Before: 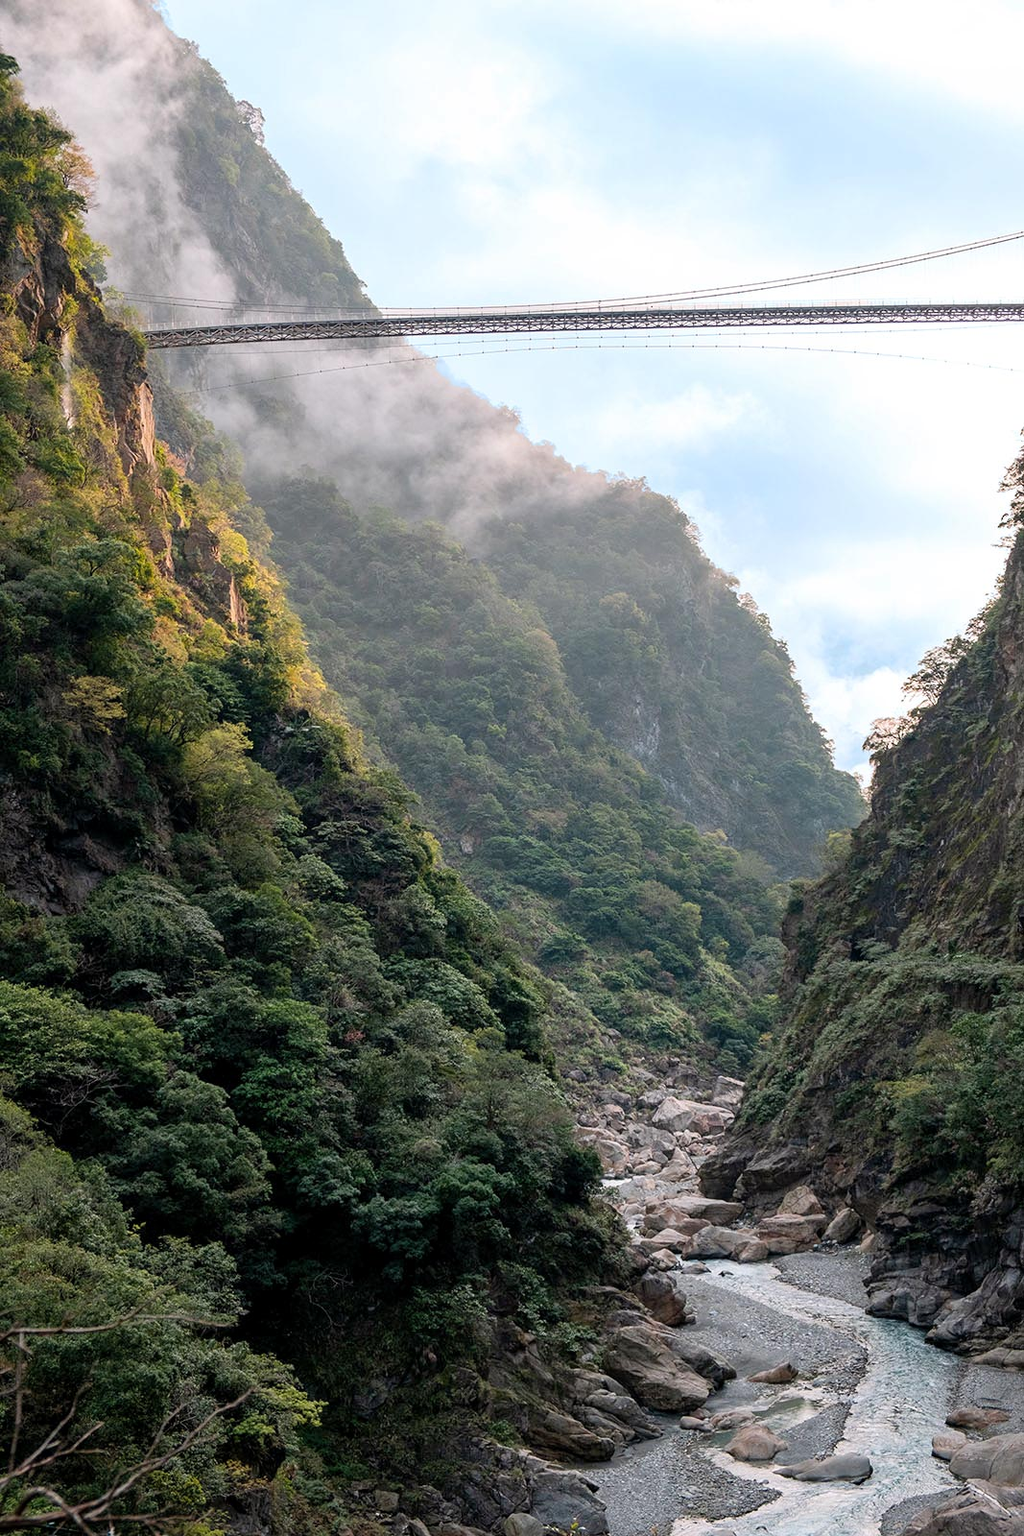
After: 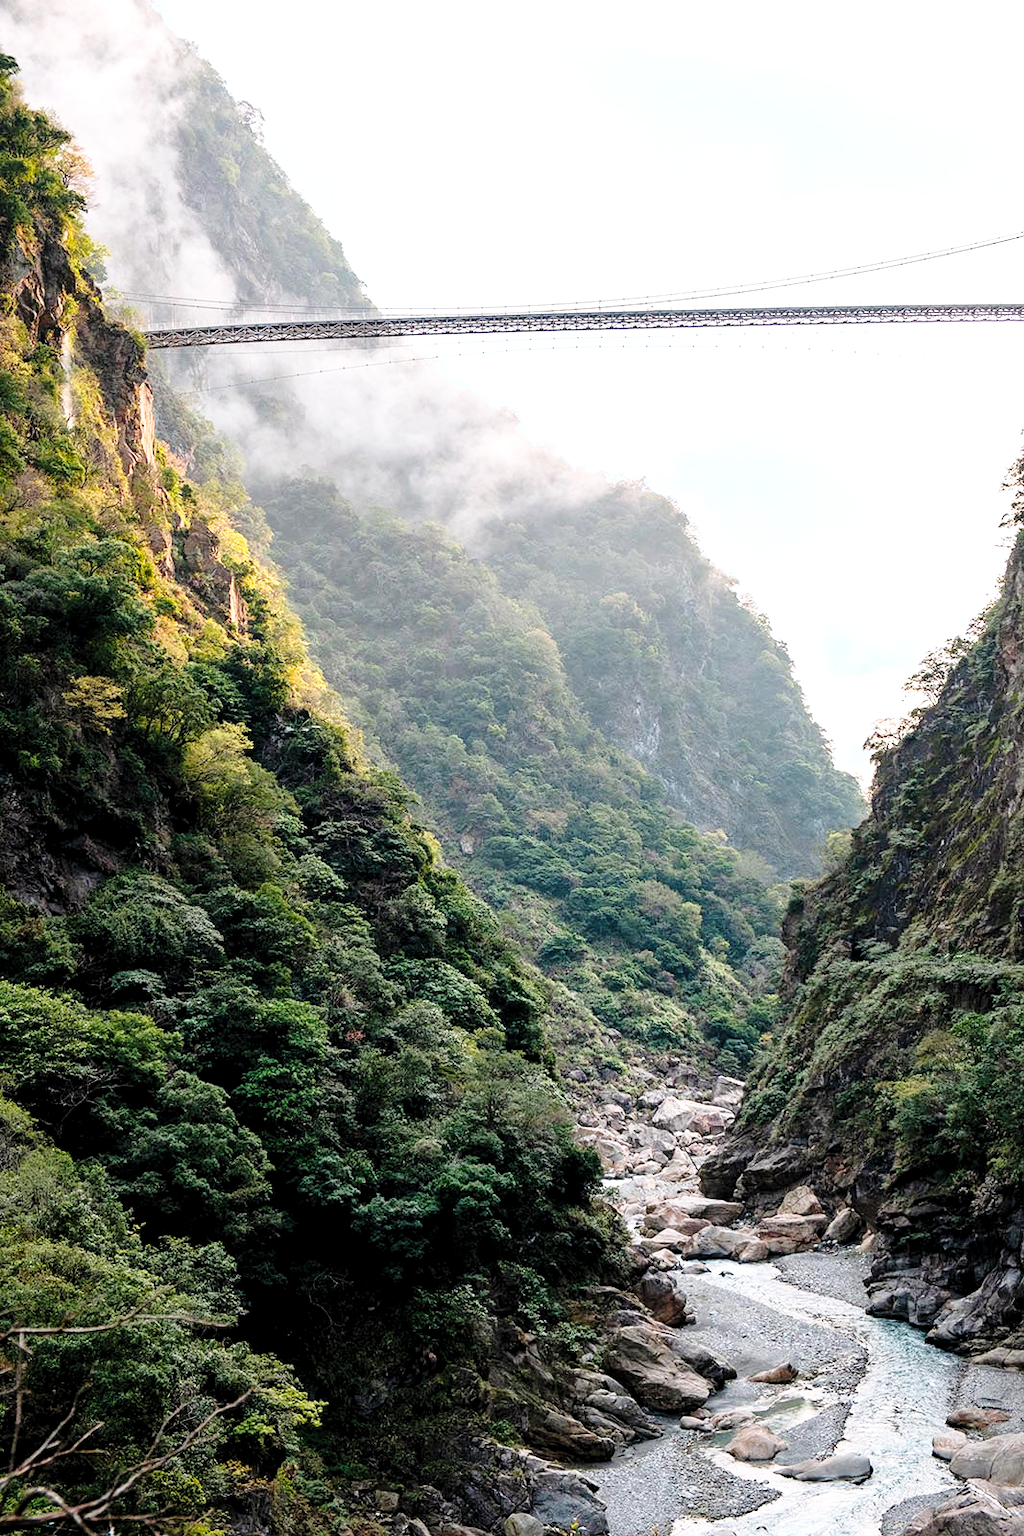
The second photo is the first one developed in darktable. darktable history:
base curve: curves: ch0 [(0, 0) (0.028, 0.03) (0.121, 0.232) (0.46, 0.748) (0.859, 0.968) (1, 1)], preserve colors none
levels: levels [0.031, 0.5, 0.969]
